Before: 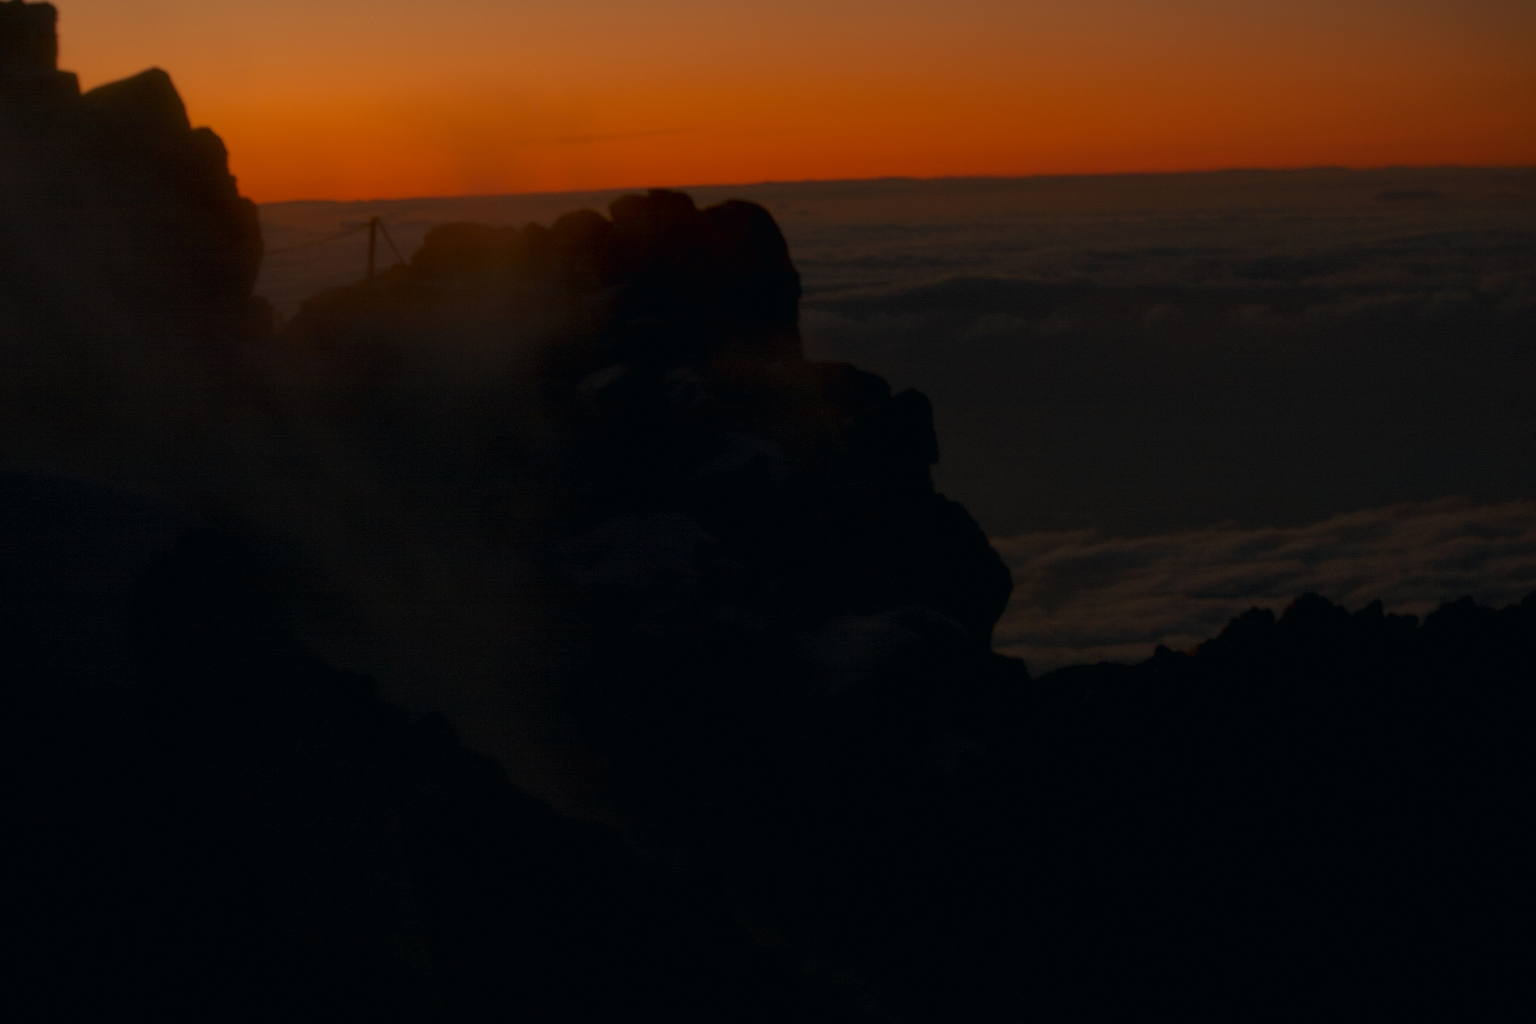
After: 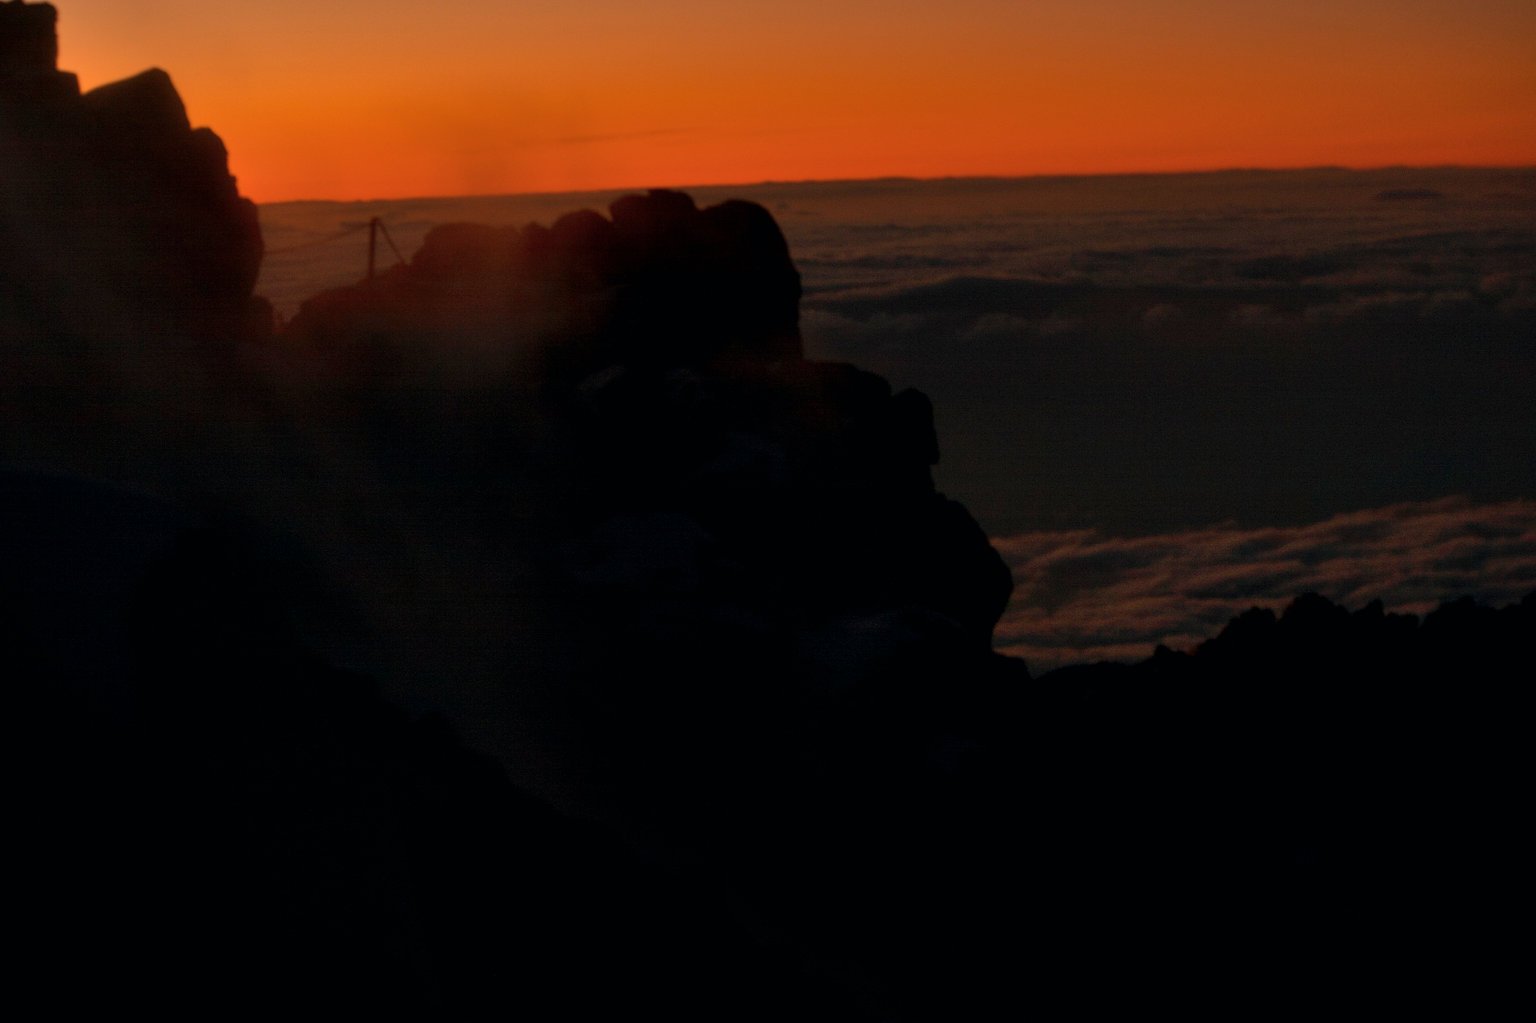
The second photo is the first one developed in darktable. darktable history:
contrast brightness saturation: saturation -0.099
shadows and highlights: white point adjustment 0.144, highlights -70.14, soften with gaussian
levels: levels [0, 0.476, 0.951]
